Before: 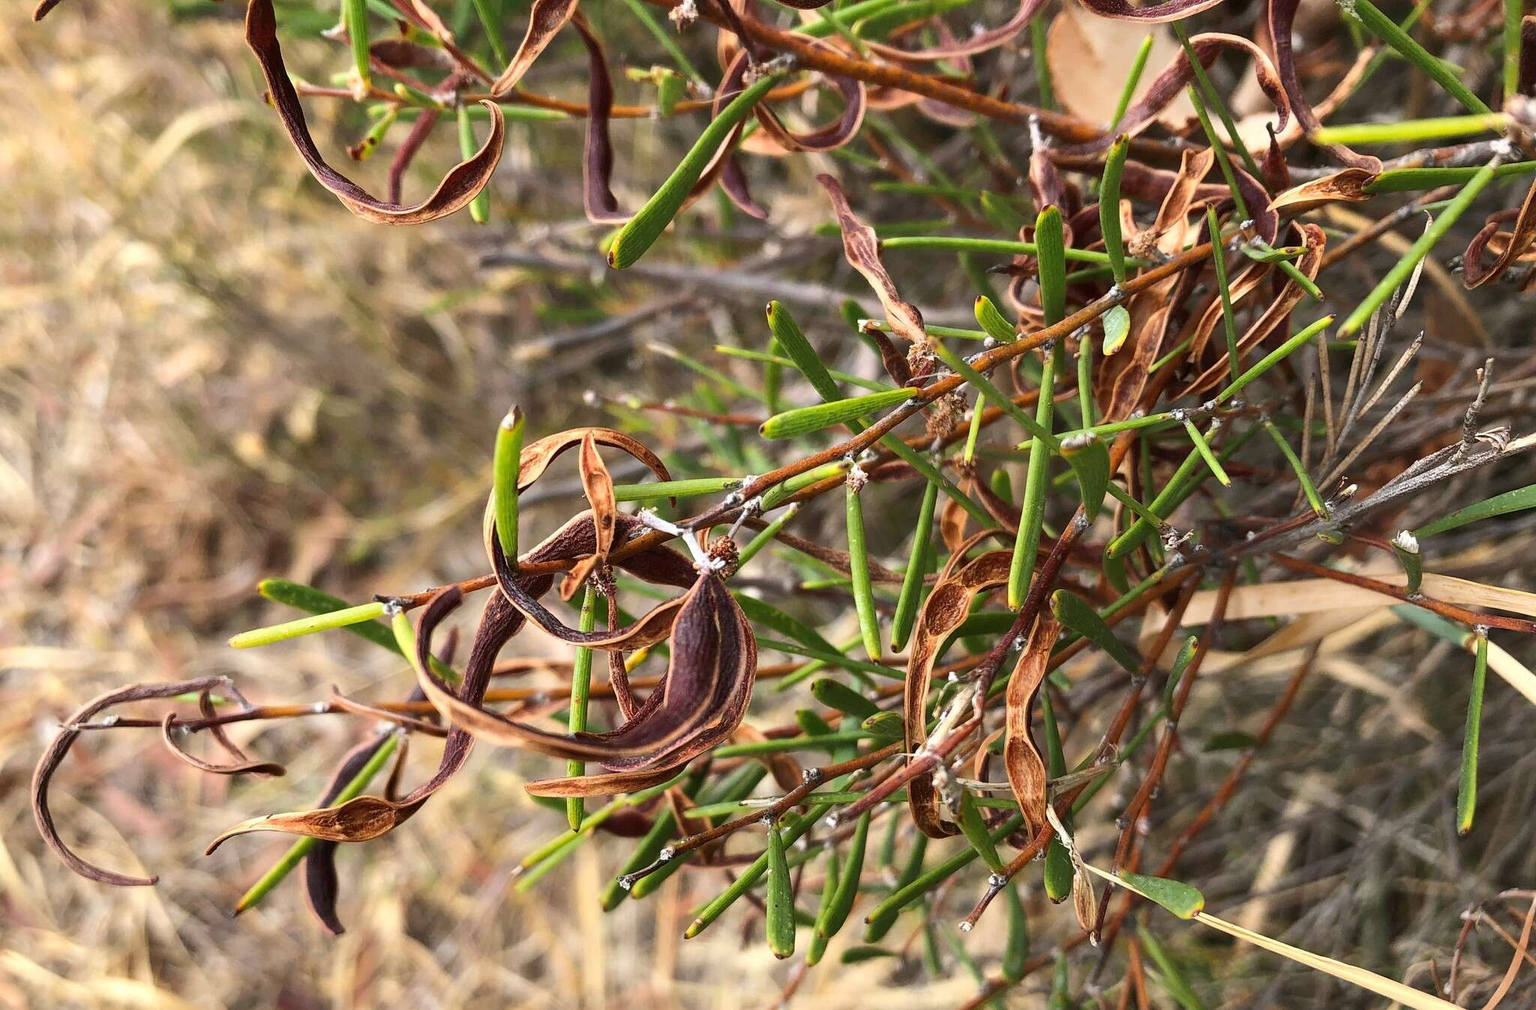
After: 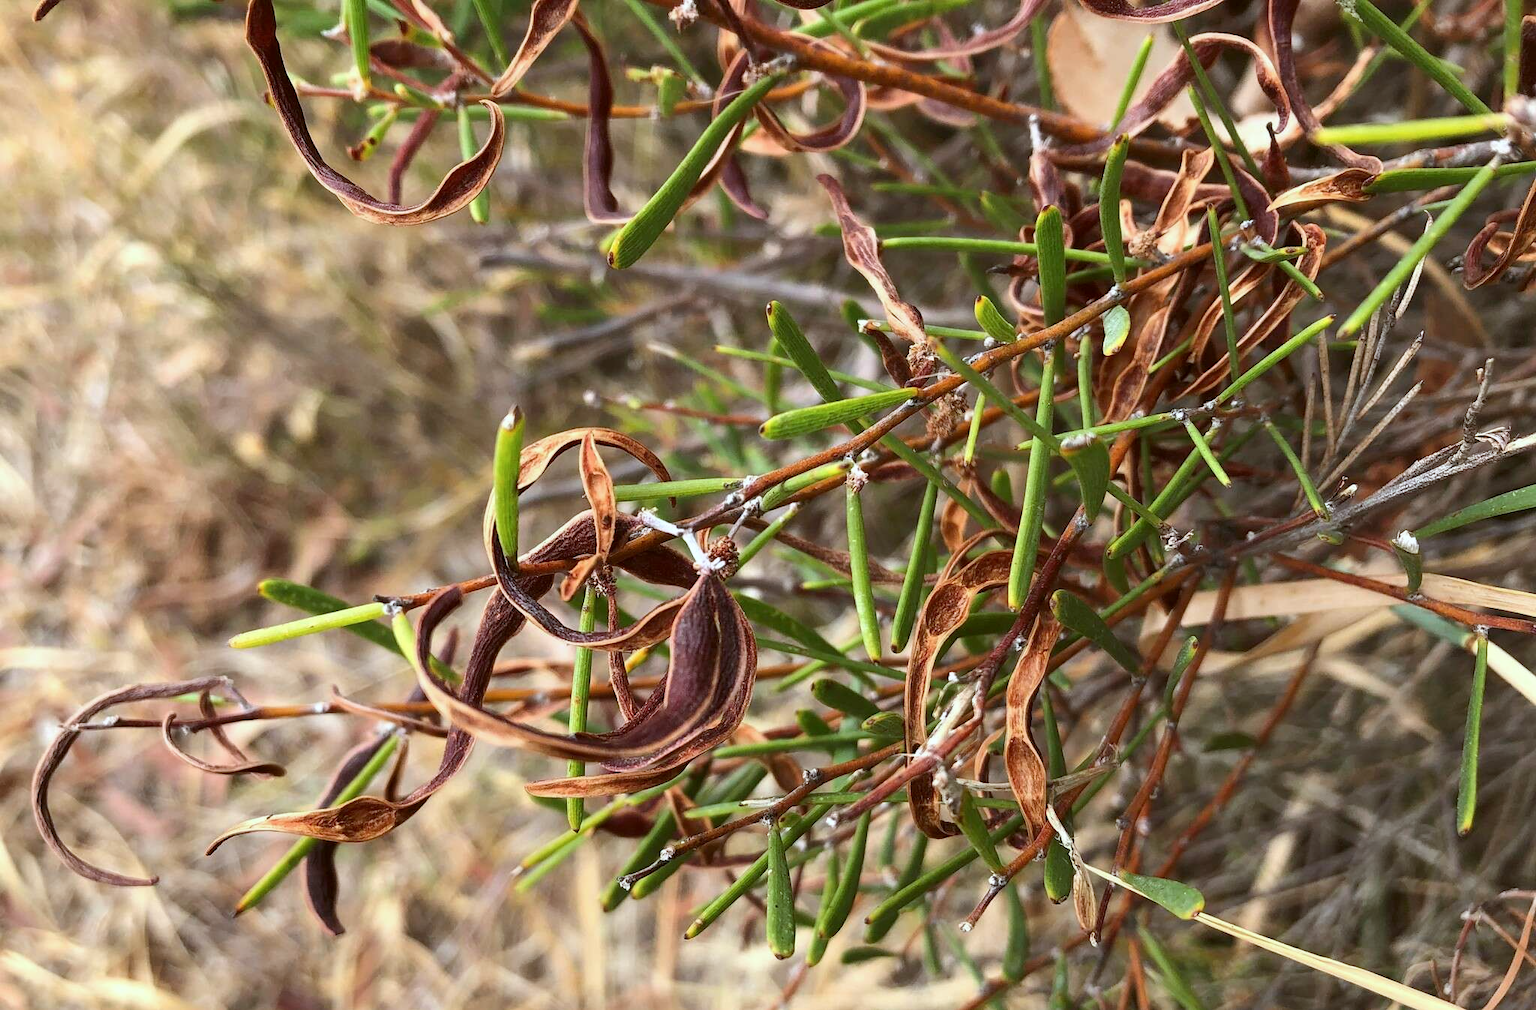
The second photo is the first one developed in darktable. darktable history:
color correction: highlights a* -3.53, highlights b* -6.51, shadows a* 3.02, shadows b* 5.12
